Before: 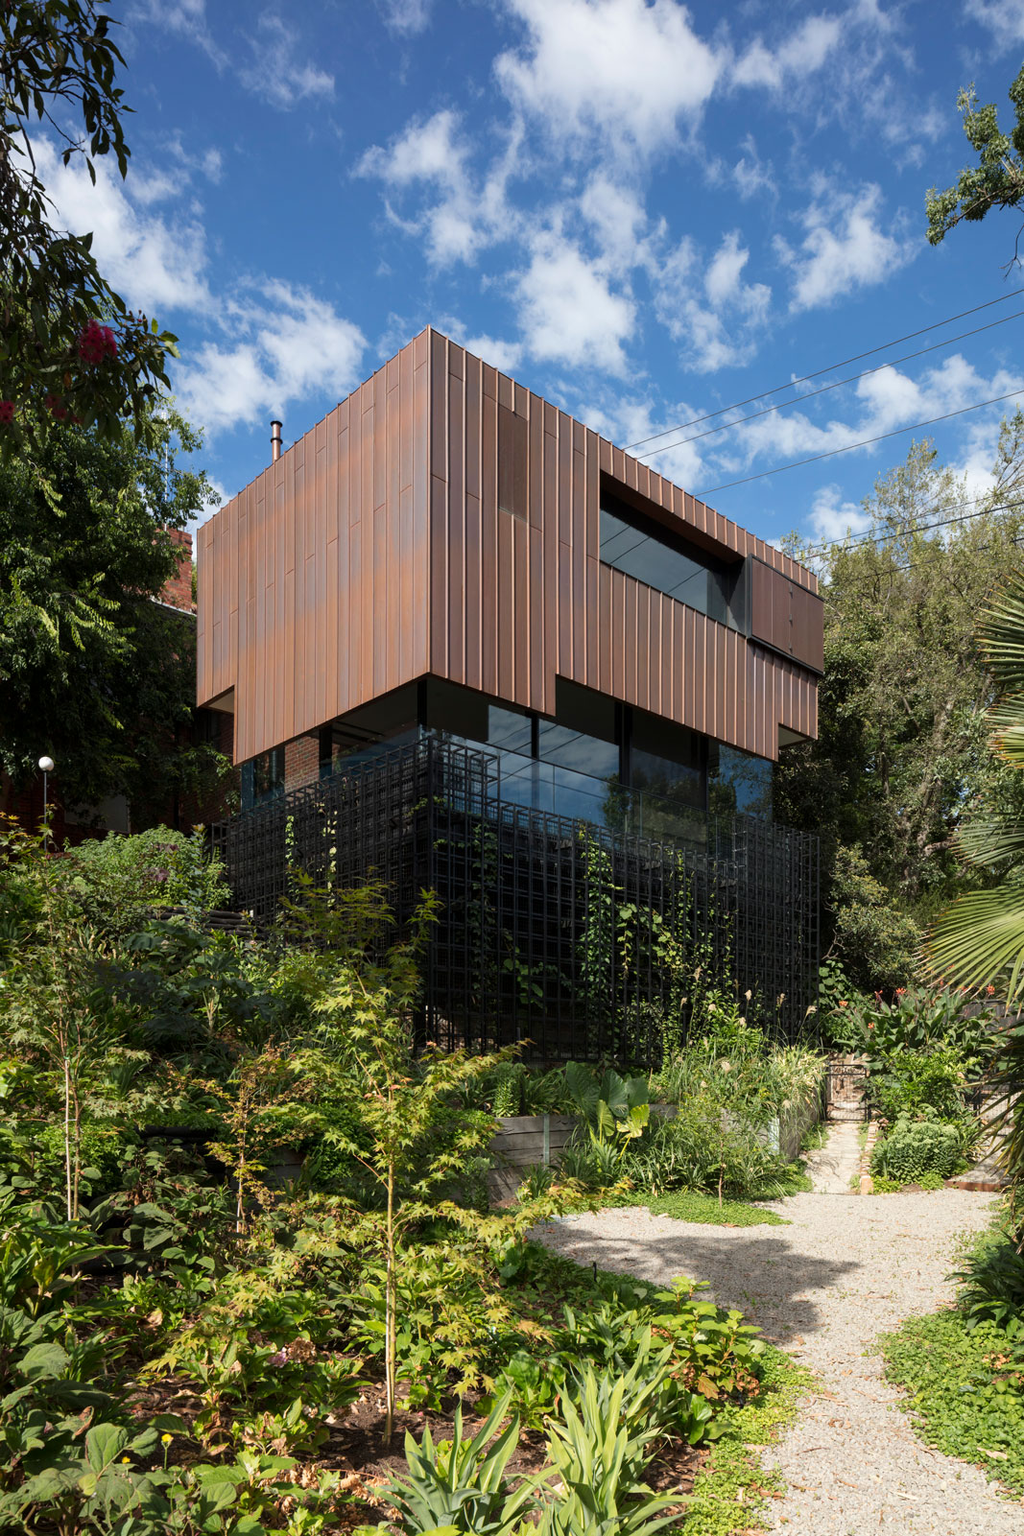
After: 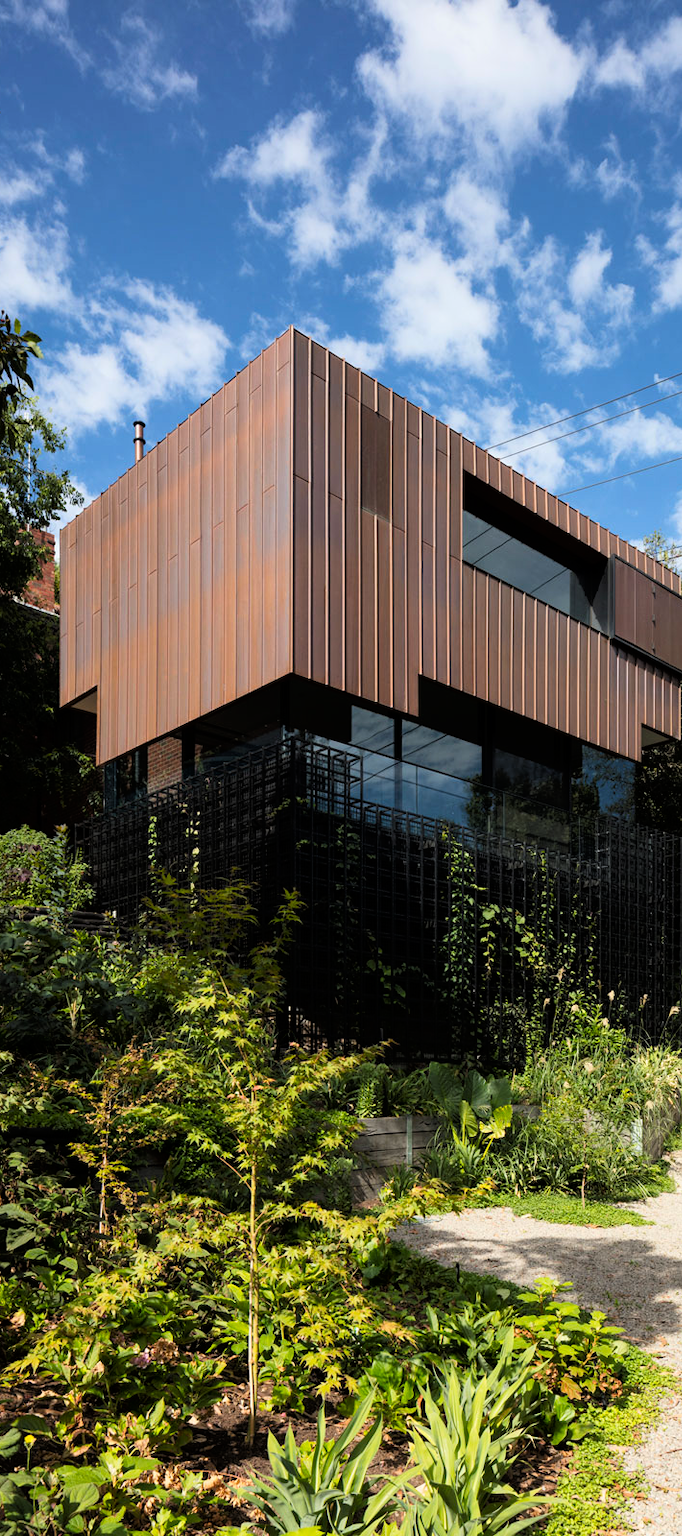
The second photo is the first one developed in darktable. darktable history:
color balance: output saturation 110%
tone curve: curves: ch0 [(0, 0) (0.118, 0.034) (0.182, 0.124) (0.265, 0.214) (0.504, 0.508) (0.783, 0.825) (1, 1)], color space Lab, linked channels, preserve colors none
crop and rotate: left 13.409%, right 19.924%
